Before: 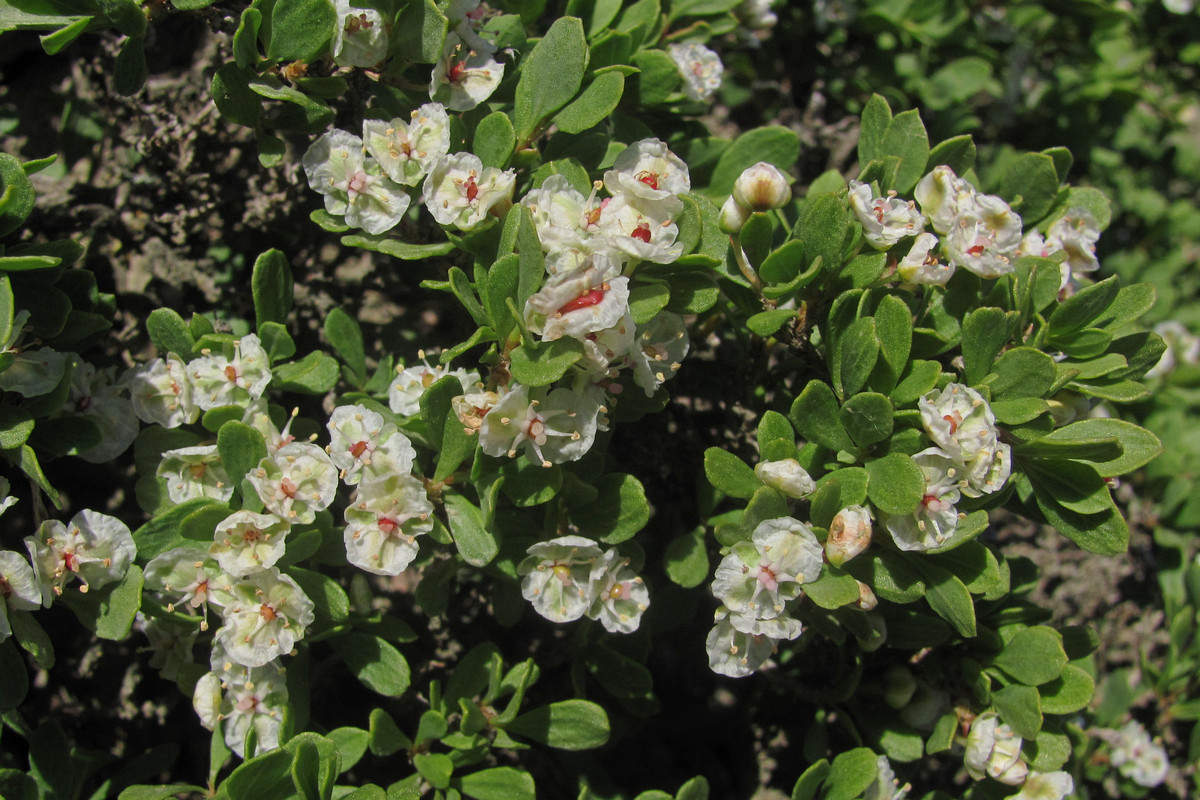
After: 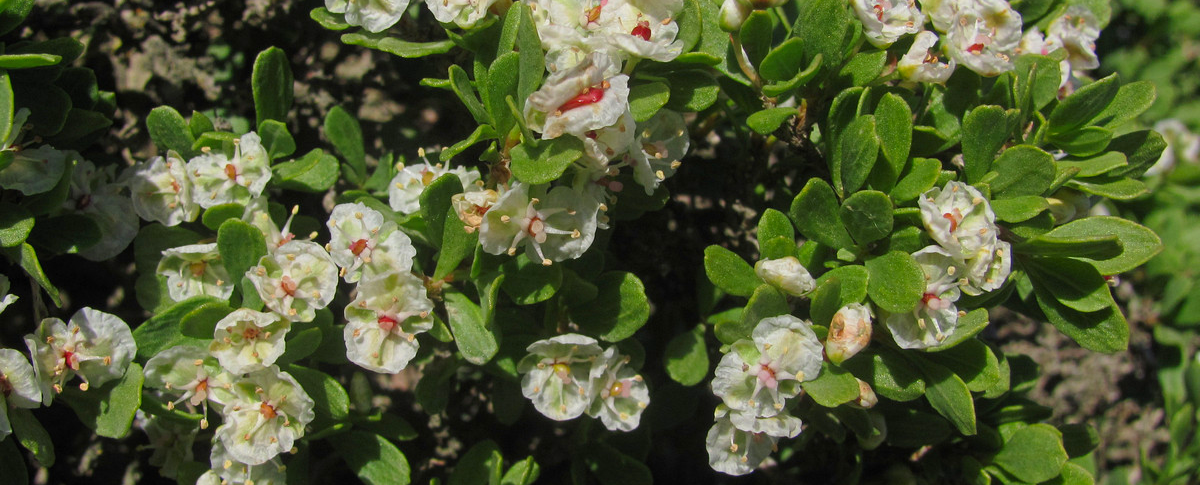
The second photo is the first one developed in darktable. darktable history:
contrast brightness saturation: contrast 0.04, saturation 0.16
crop and rotate: top 25.357%, bottom 13.942%
